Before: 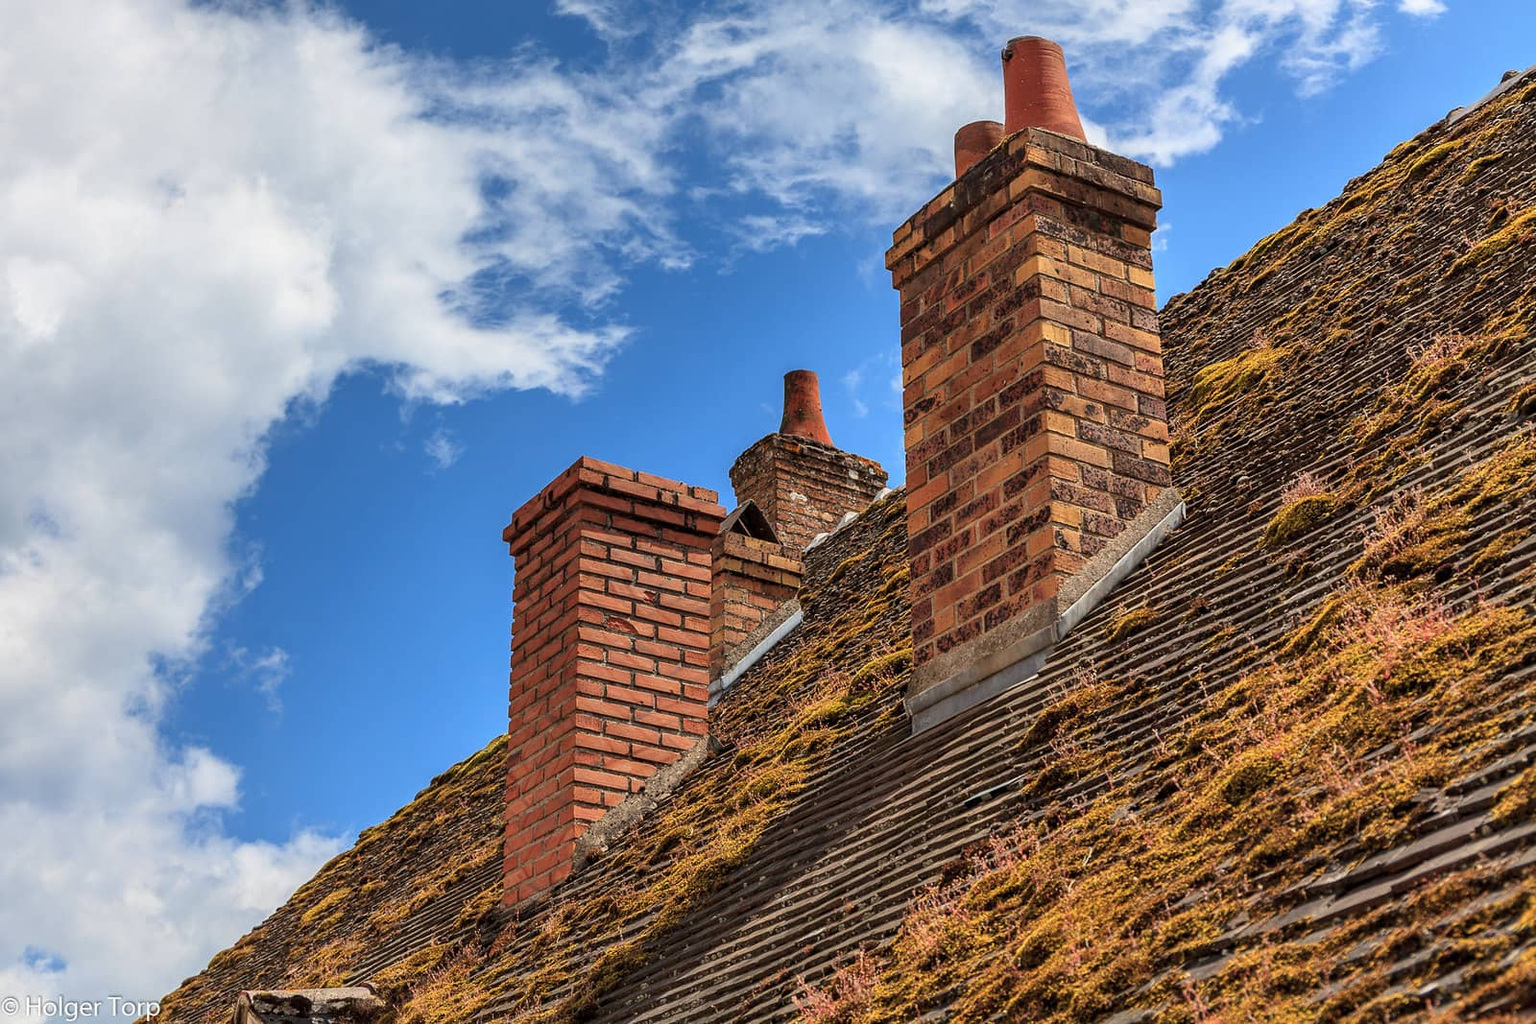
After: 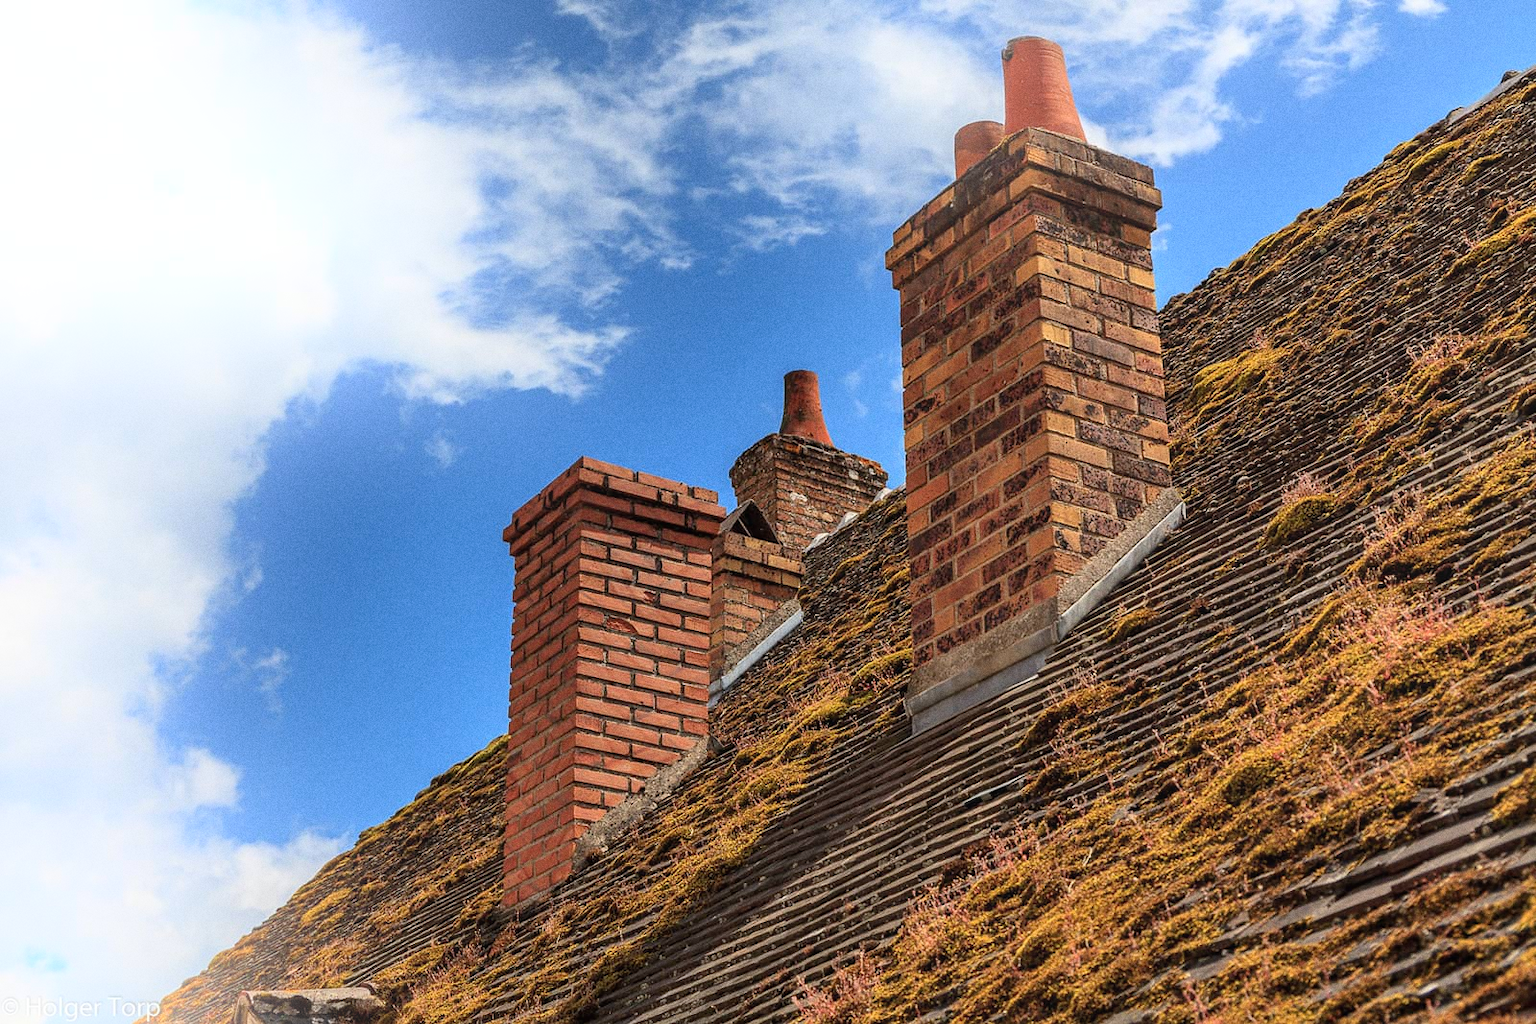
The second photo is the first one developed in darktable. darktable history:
color balance: mode lift, gamma, gain (sRGB)
bloom: on, module defaults
grain: coarseness 0.09 ISO
exposure: compensate highlight preservation false
